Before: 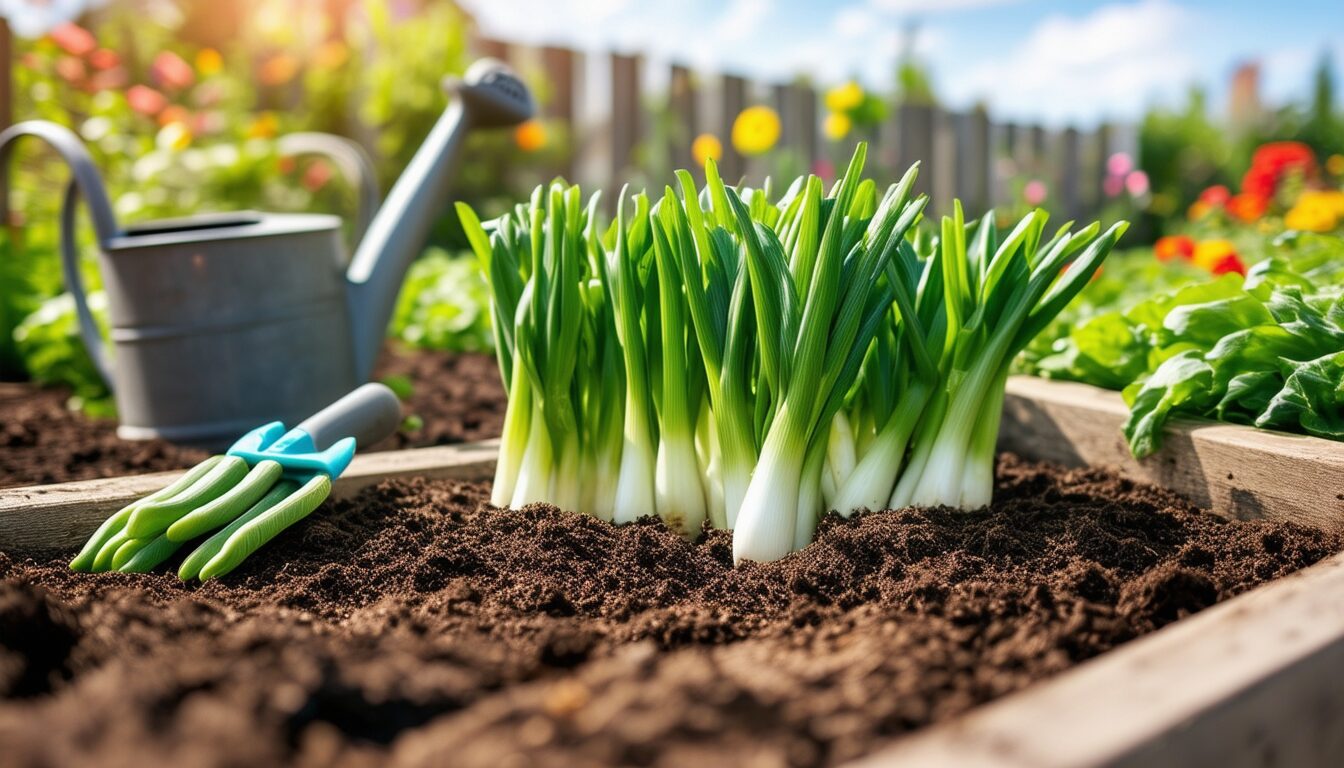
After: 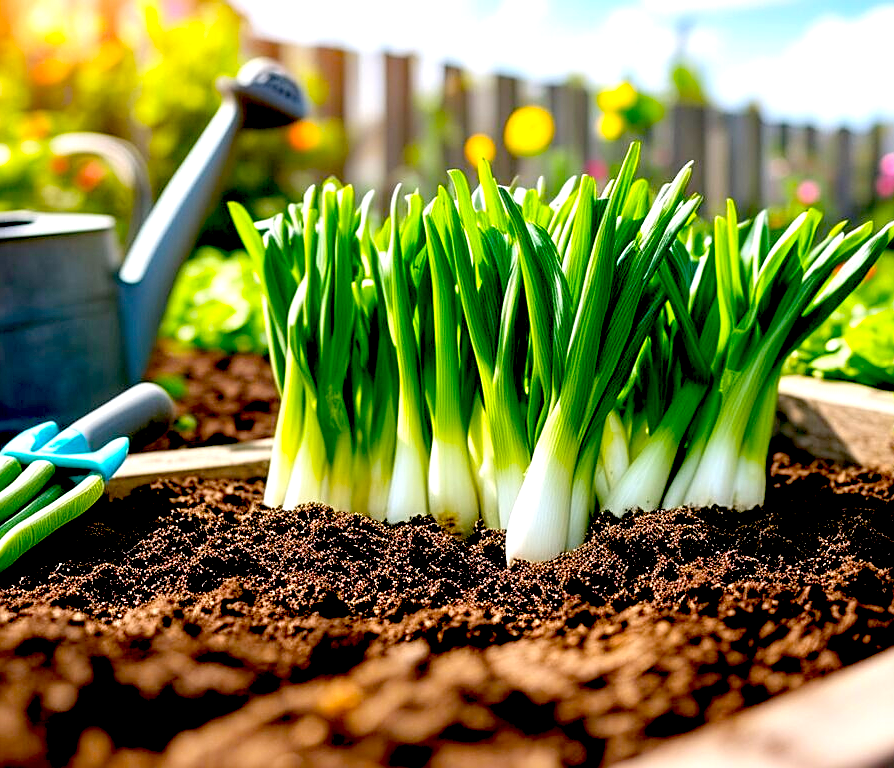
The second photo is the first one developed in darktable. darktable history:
sharpen: on, module defaults
exposure: black level correction 0.04, exposure 0.5 EV, compensate highlight preservation false
color balance: output saturation 120%
crop: left 16.899%, right 16.556%
white balance: red 1.004, blue 1.024
